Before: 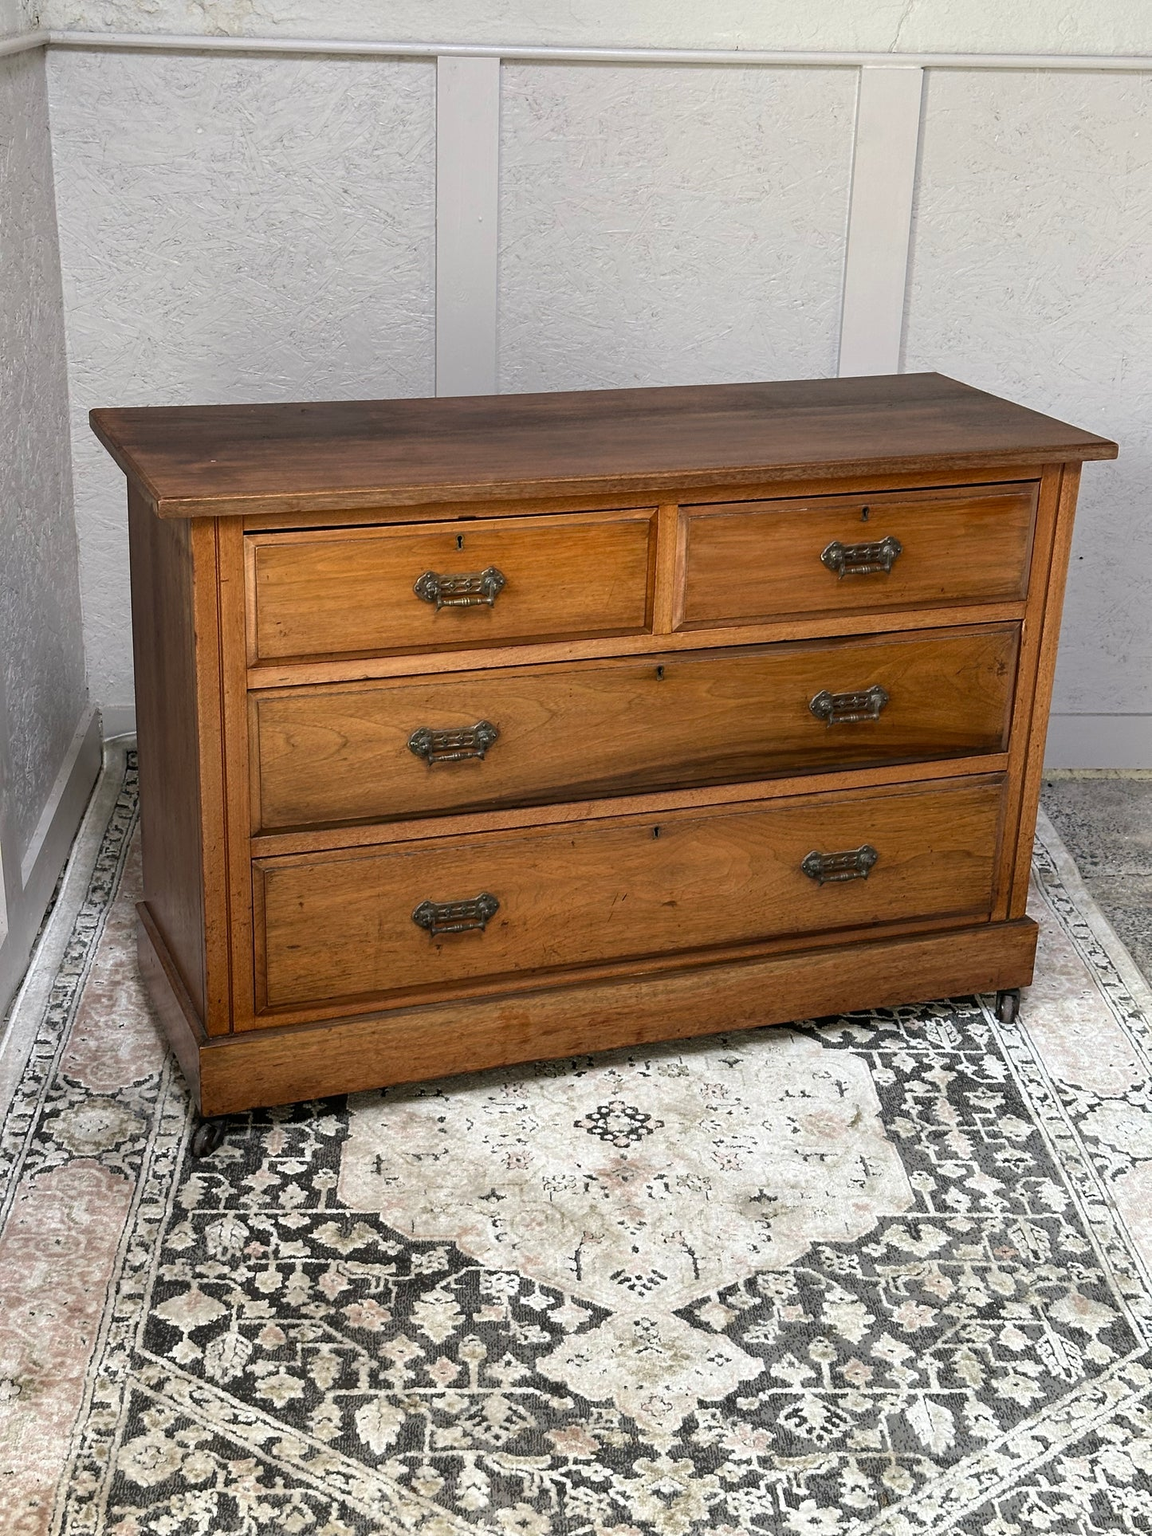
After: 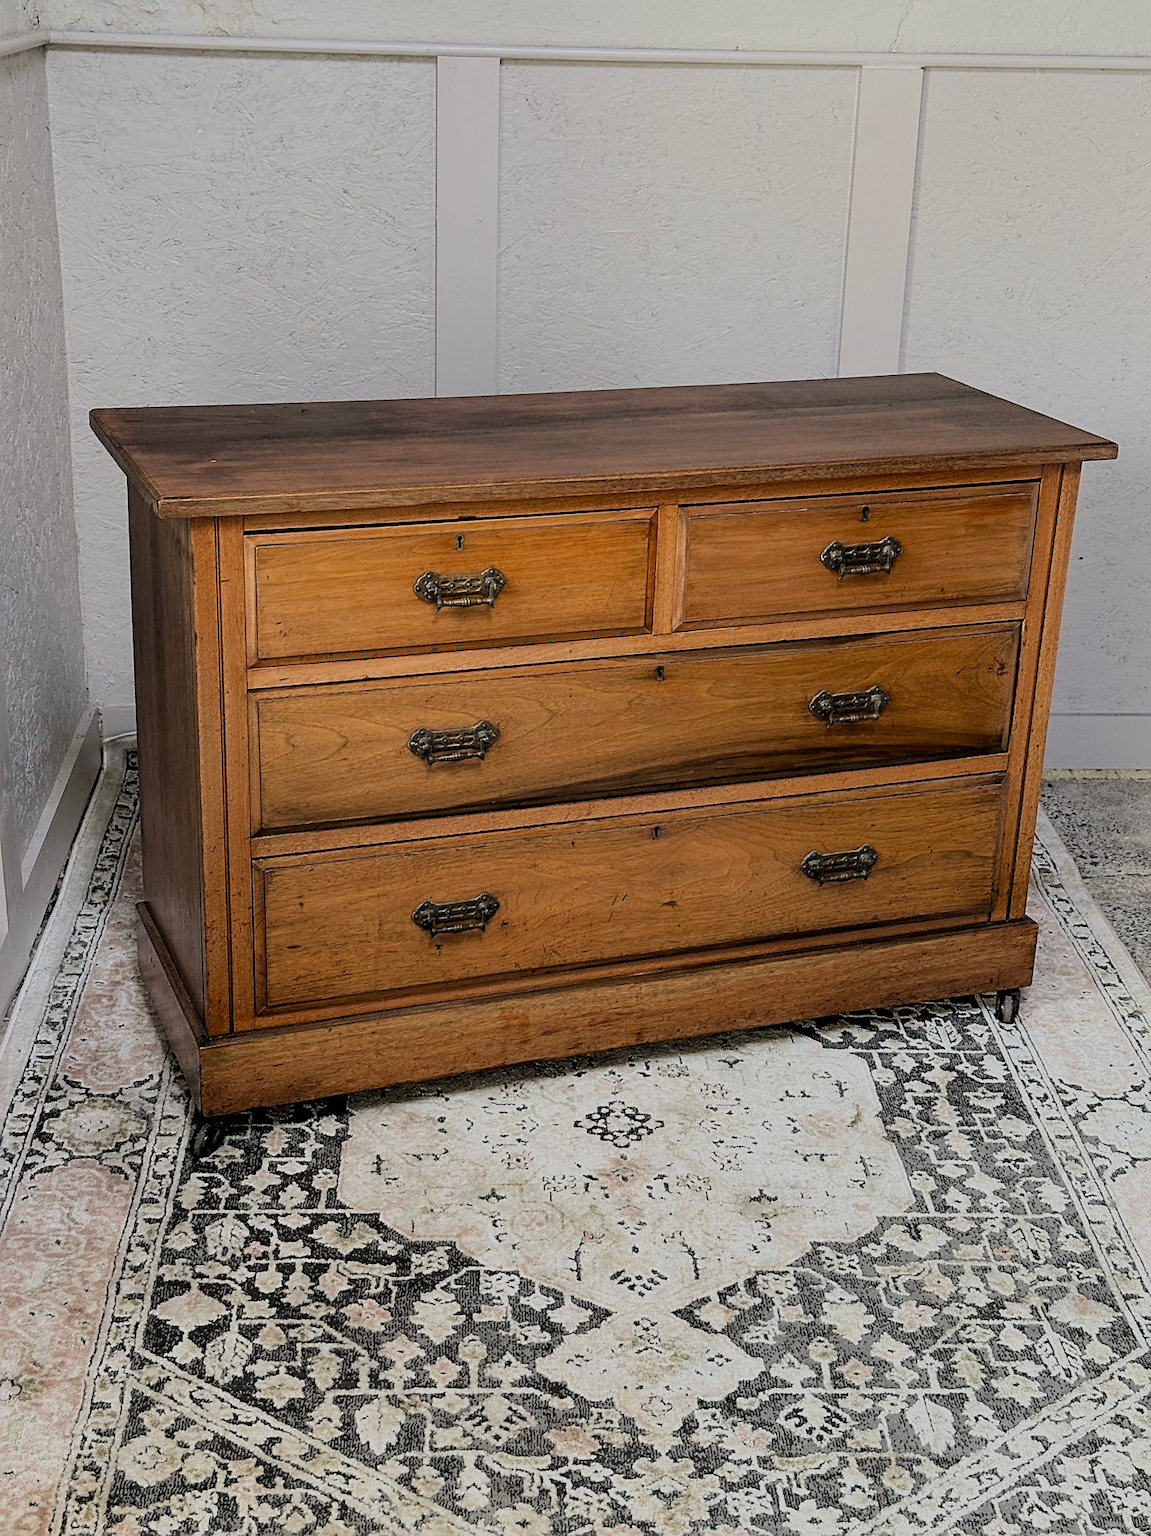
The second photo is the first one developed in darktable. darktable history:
sharpen: on, module defaults
filmic rgb: black relative exposure -6.15 EV, white relative exposure 6.96 EV, hardness 2.23, color science v6 (2022)
